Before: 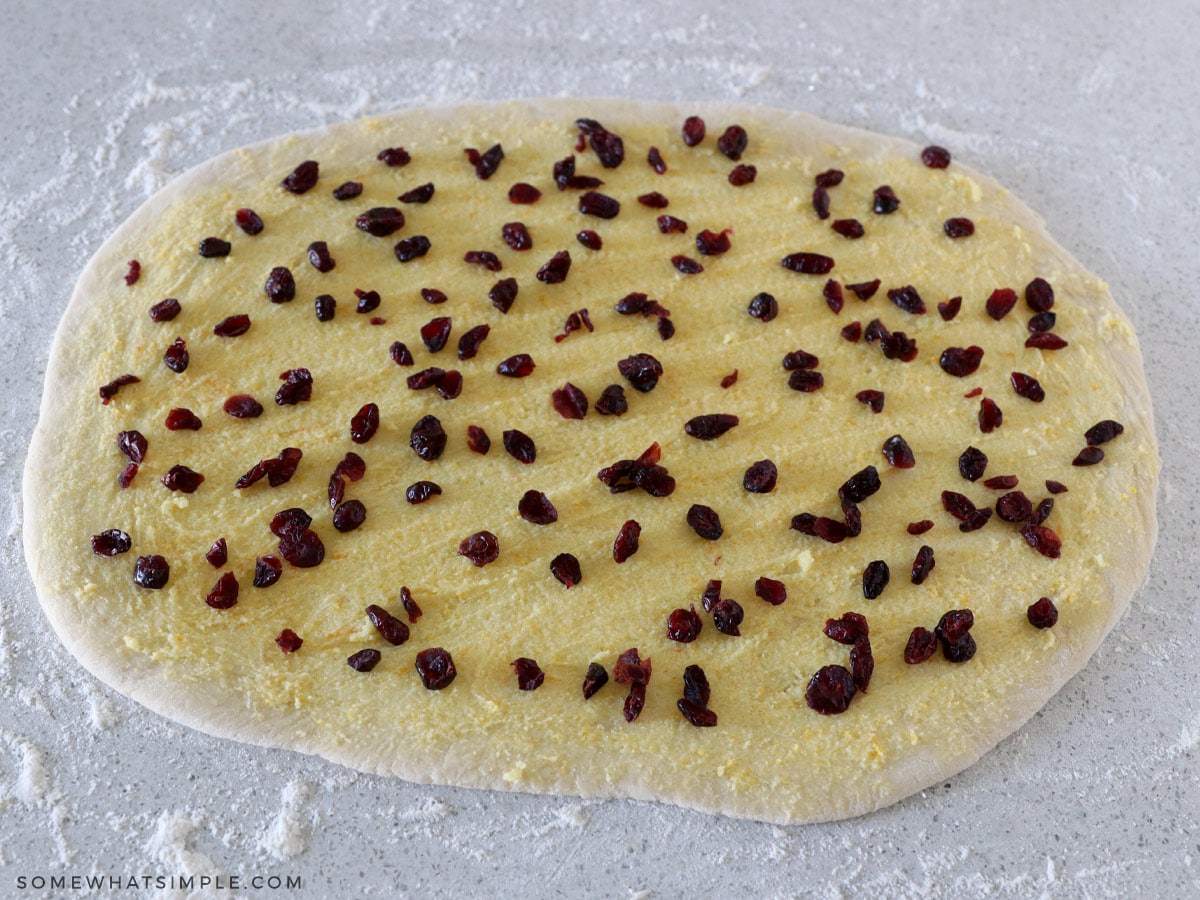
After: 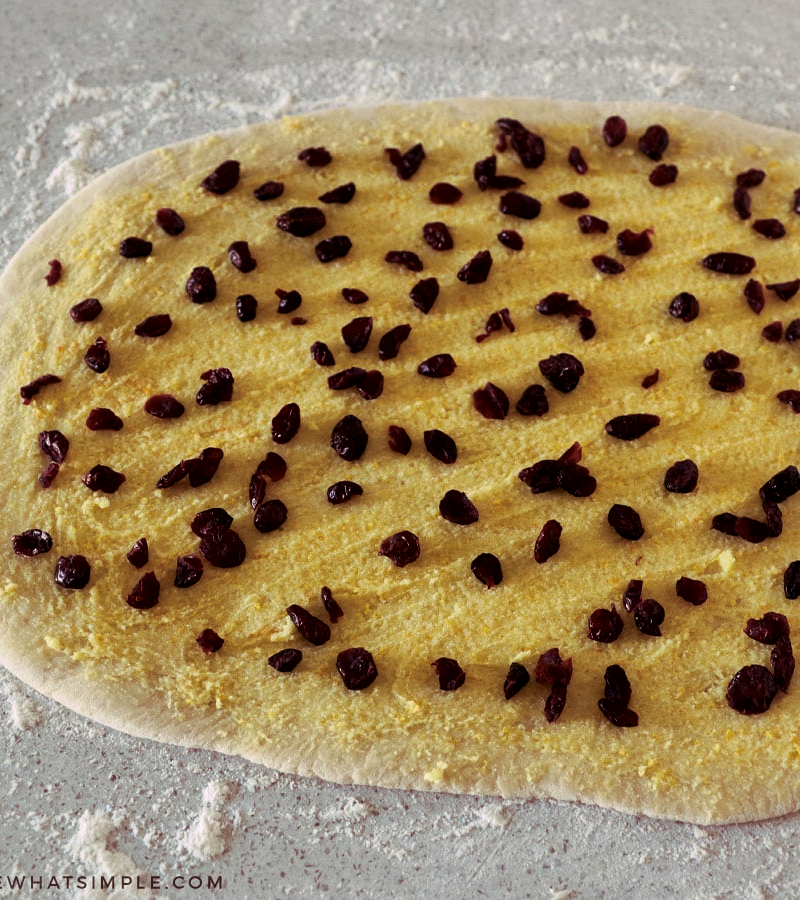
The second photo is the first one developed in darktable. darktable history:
color balance rgb: perceptual saturation grading › global saturation 25%, global vibrance 20%
crop and rotate: left 6.617%, right 26.717%
split-toning: highlights › hue 298.8°, highlights › saturation 0.73, compress 41.76%
local contrast: mode bilateral grid, contrast 70, coarseness 75, detail 180%, midtone range 0.2
exposure: exposure -0.293 EV, compensate highlight preservation false
white balance: red 1.029, blue 0.92
